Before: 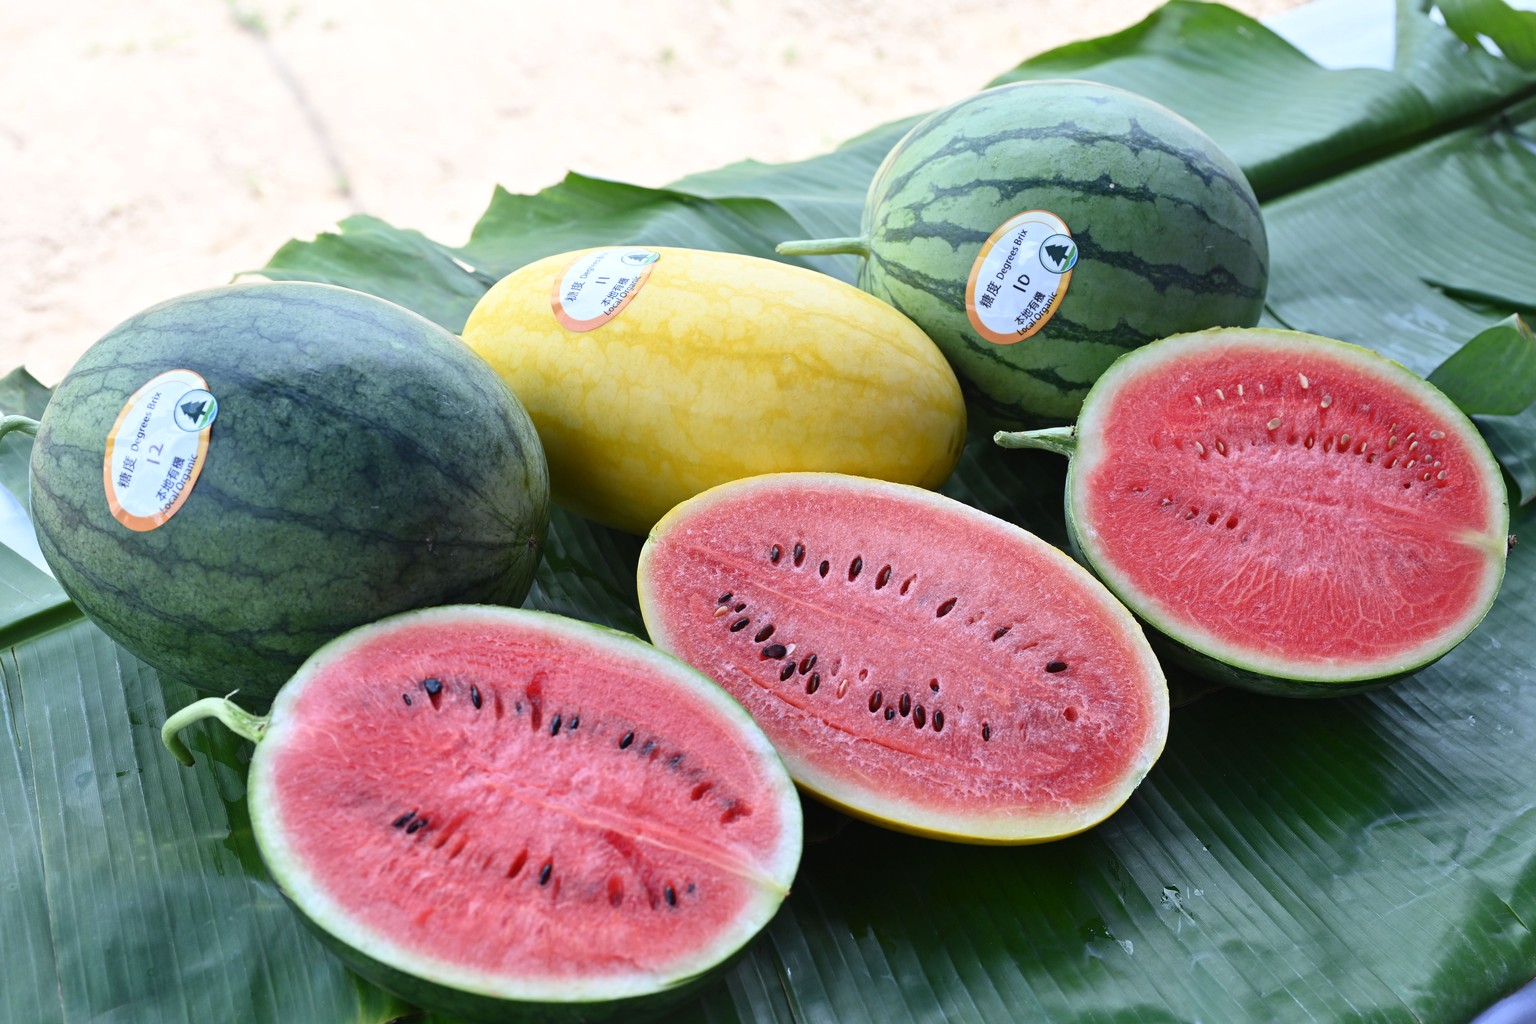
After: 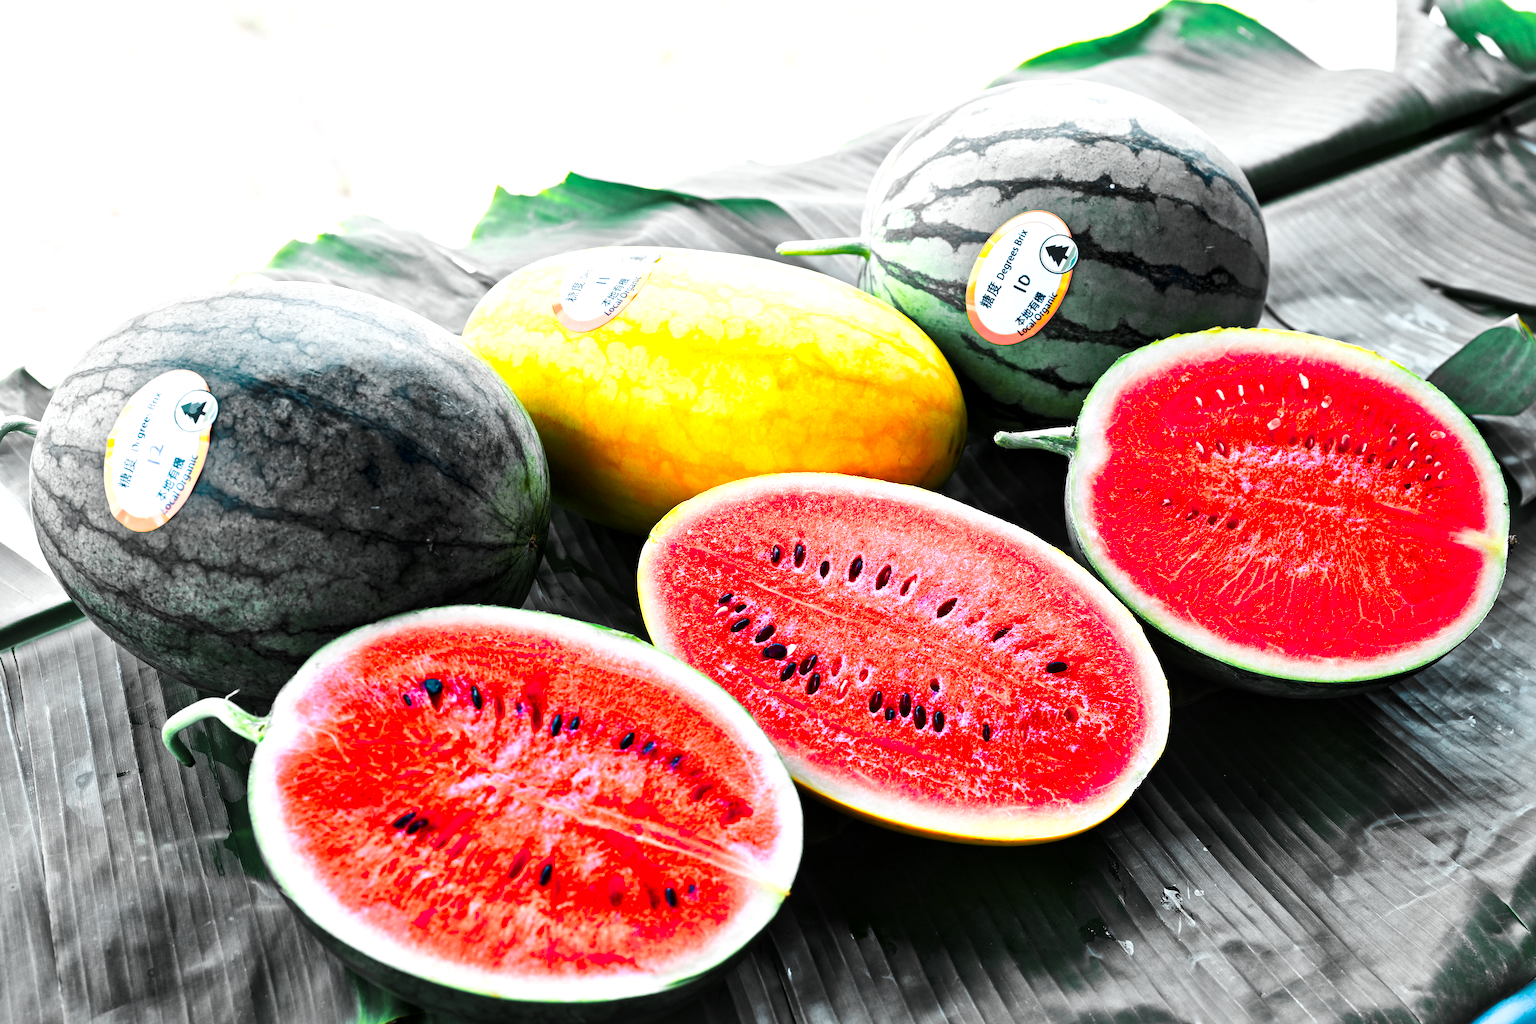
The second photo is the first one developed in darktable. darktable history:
tone curve: curves: ch0 [(0, 0) (0.003, 0.003) (0.011, 0.005) (0.025, 0.005) (0.044, 0.008) (0.069, 0.015) (0.1, 0.023) (0.136, 0.032) (0.177, 0.046) (0.224, 0.072) (0.277, 0.124) (0.335, 0.174) (0.399, 0.253) (0.468, 0.365) (0.543, 0.519) (0.623, 0.675) (0.709, 0.805) (0.801, 0.908) (0.898, 0.97) (1, 1)], preserve colors none
color zones: curves: ch0 [(0.257, 0.558) (0.75, 0.565)]; ch1 [(0.004, 0.857) (0.14, 0.416) (0.257, 0.695) (0.442, 0.032) (0.736, 0.266) (0.891, 0.741)]; ch2 [(0, 0.623) (0.112, 0.436) (0.271, 0.474) (0.516, 0.64) (0.743, 0.286)]
exposure: exposure 0.574 EV, compensate highlight preservation false
color contrast: green-magenta contrast 1.1, blue-yellow contrast 1.1, unbound 0
local contrast: mode bilateral grid, contrast 20, coarseness 100, detail 150%, midtone range 0.2
rotate and perspective: automatic cropping original format, crop left 0, crop top 0
tone equalizer: -8 EV 0.25 EV, -7 EV 0.417 EV, -6 EV 0.417 EV, -5 EV 0.25 EV, -3 EV -0.25 EV, -2 EV -0.417 EV, -1 EV -0.417 EV, +0 EV -0.25 EV, edges refinement/feathering 500, mask exposure compensation -1.57 EV, preserve details guided filter
